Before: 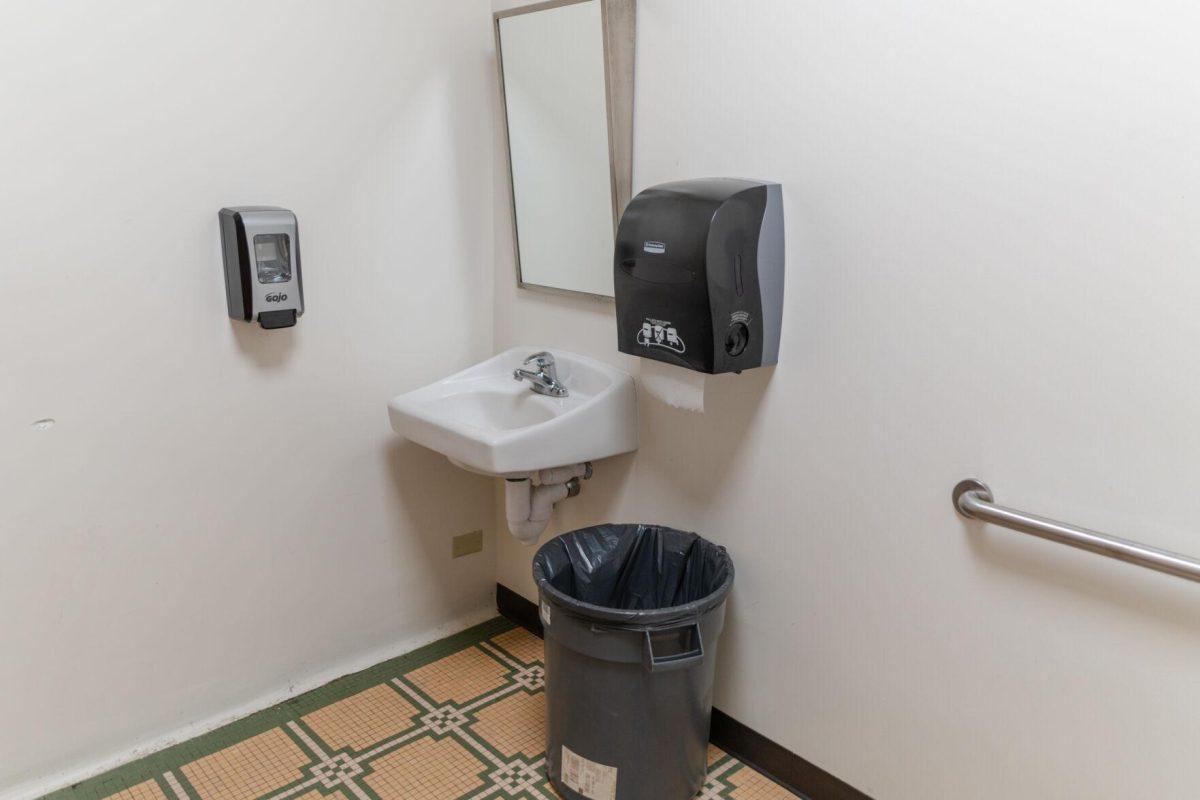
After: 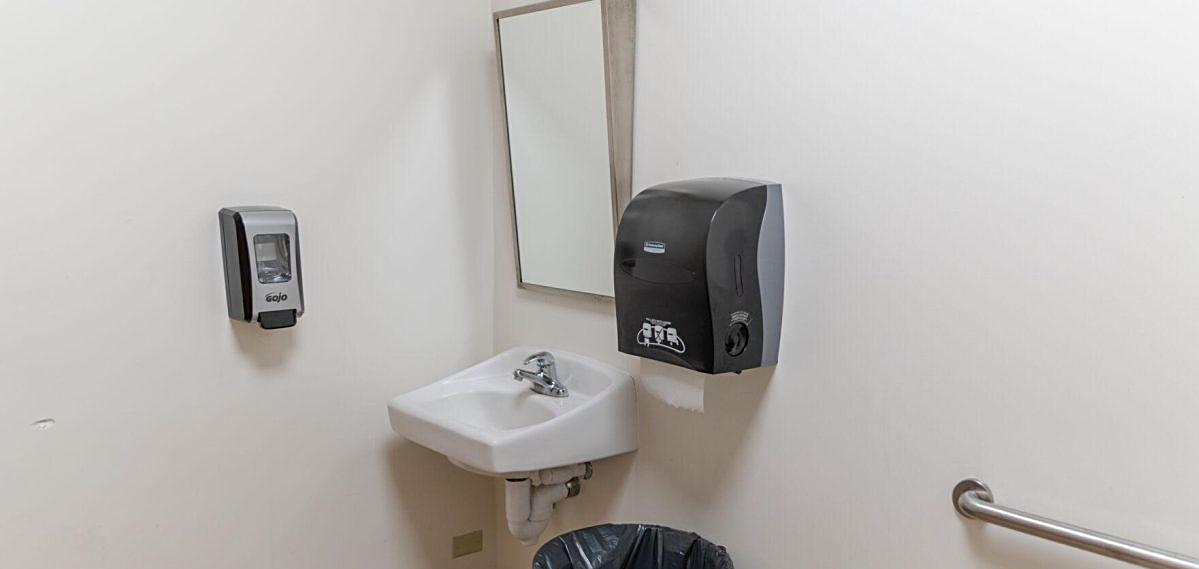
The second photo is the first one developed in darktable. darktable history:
sharpen: on, module defaults
crop: right 0%, bottom 28.756%
